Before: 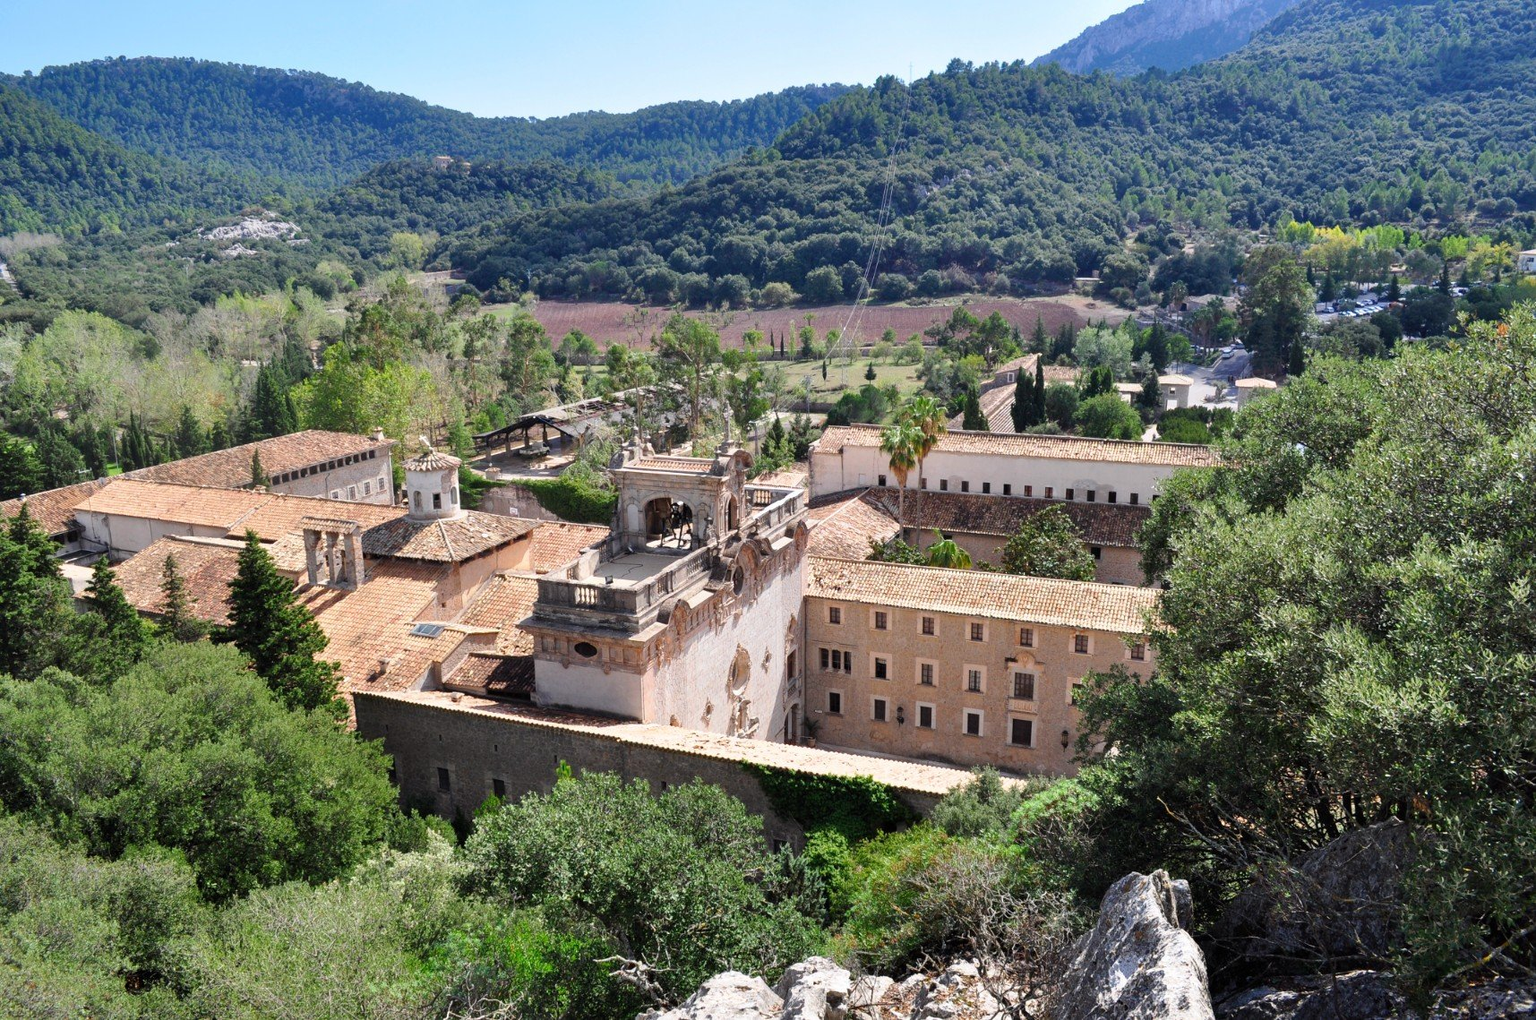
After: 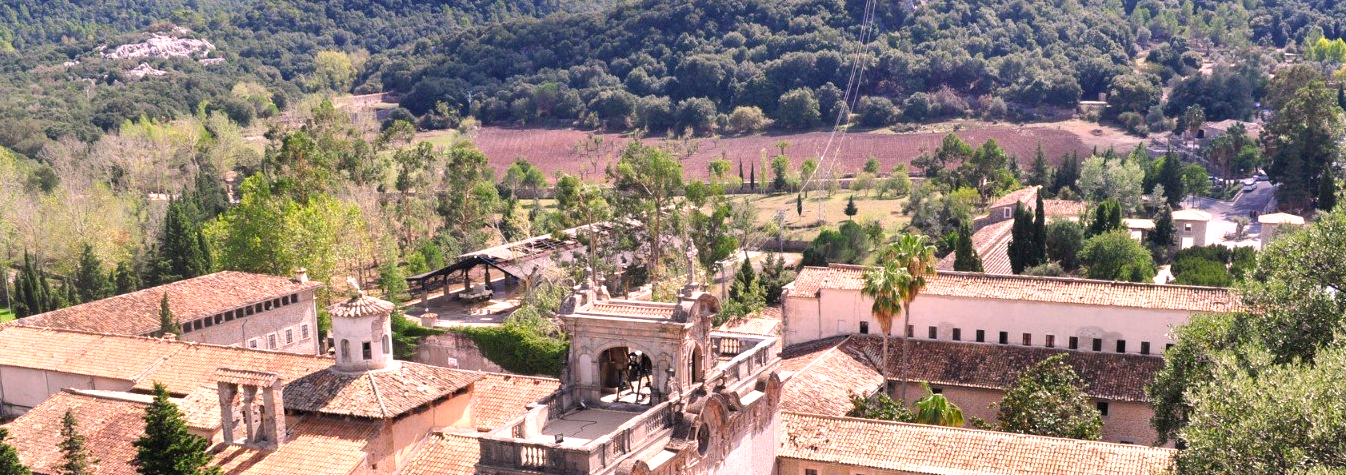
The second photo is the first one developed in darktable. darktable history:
crop: left 7.077%, top 18.418%, right 14.43%, bottom 39.811%
color correction: highlights a* 14.52, highlights b* 4.74
exposure: black level correction 0, exposure 0.499 EV, compensate highlight preservation false
